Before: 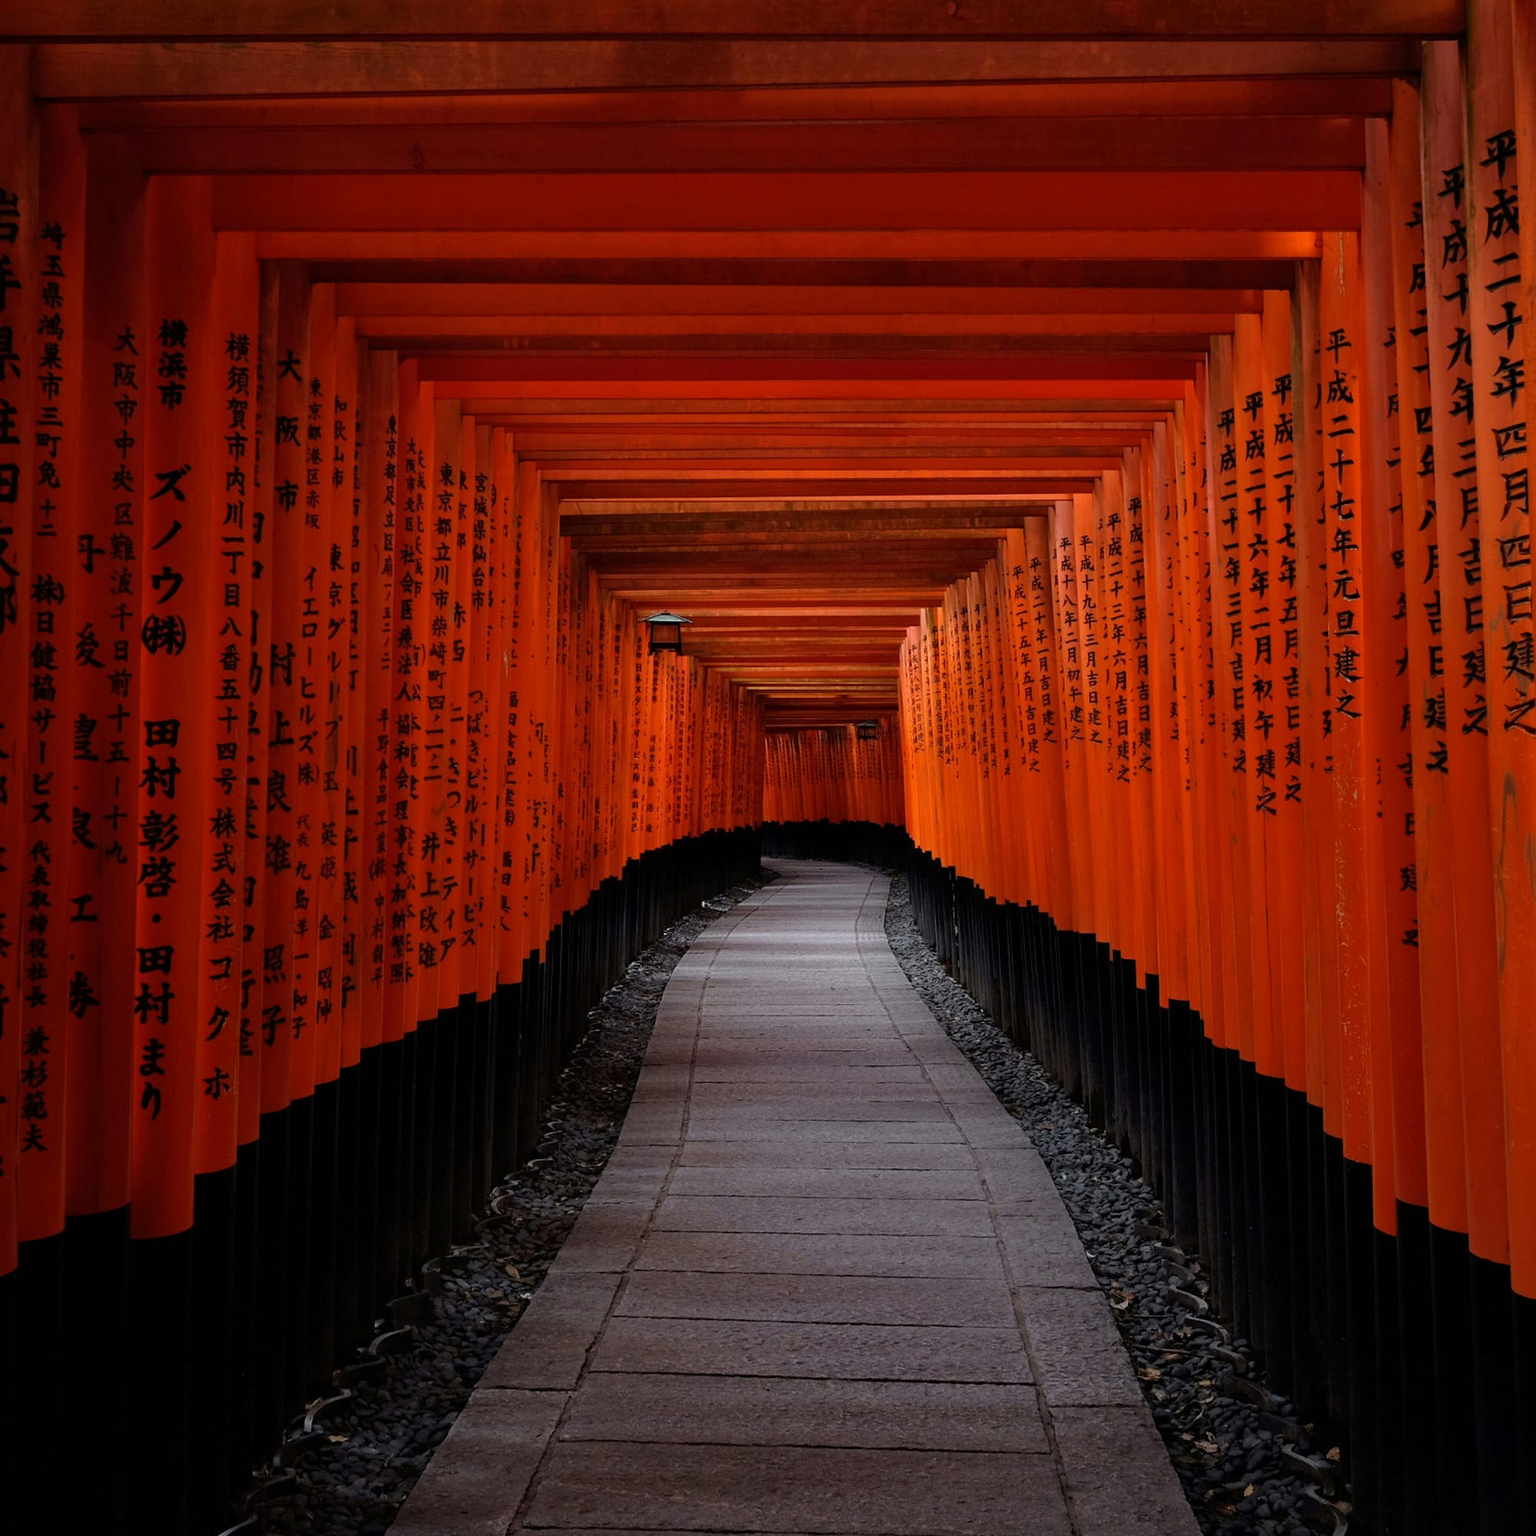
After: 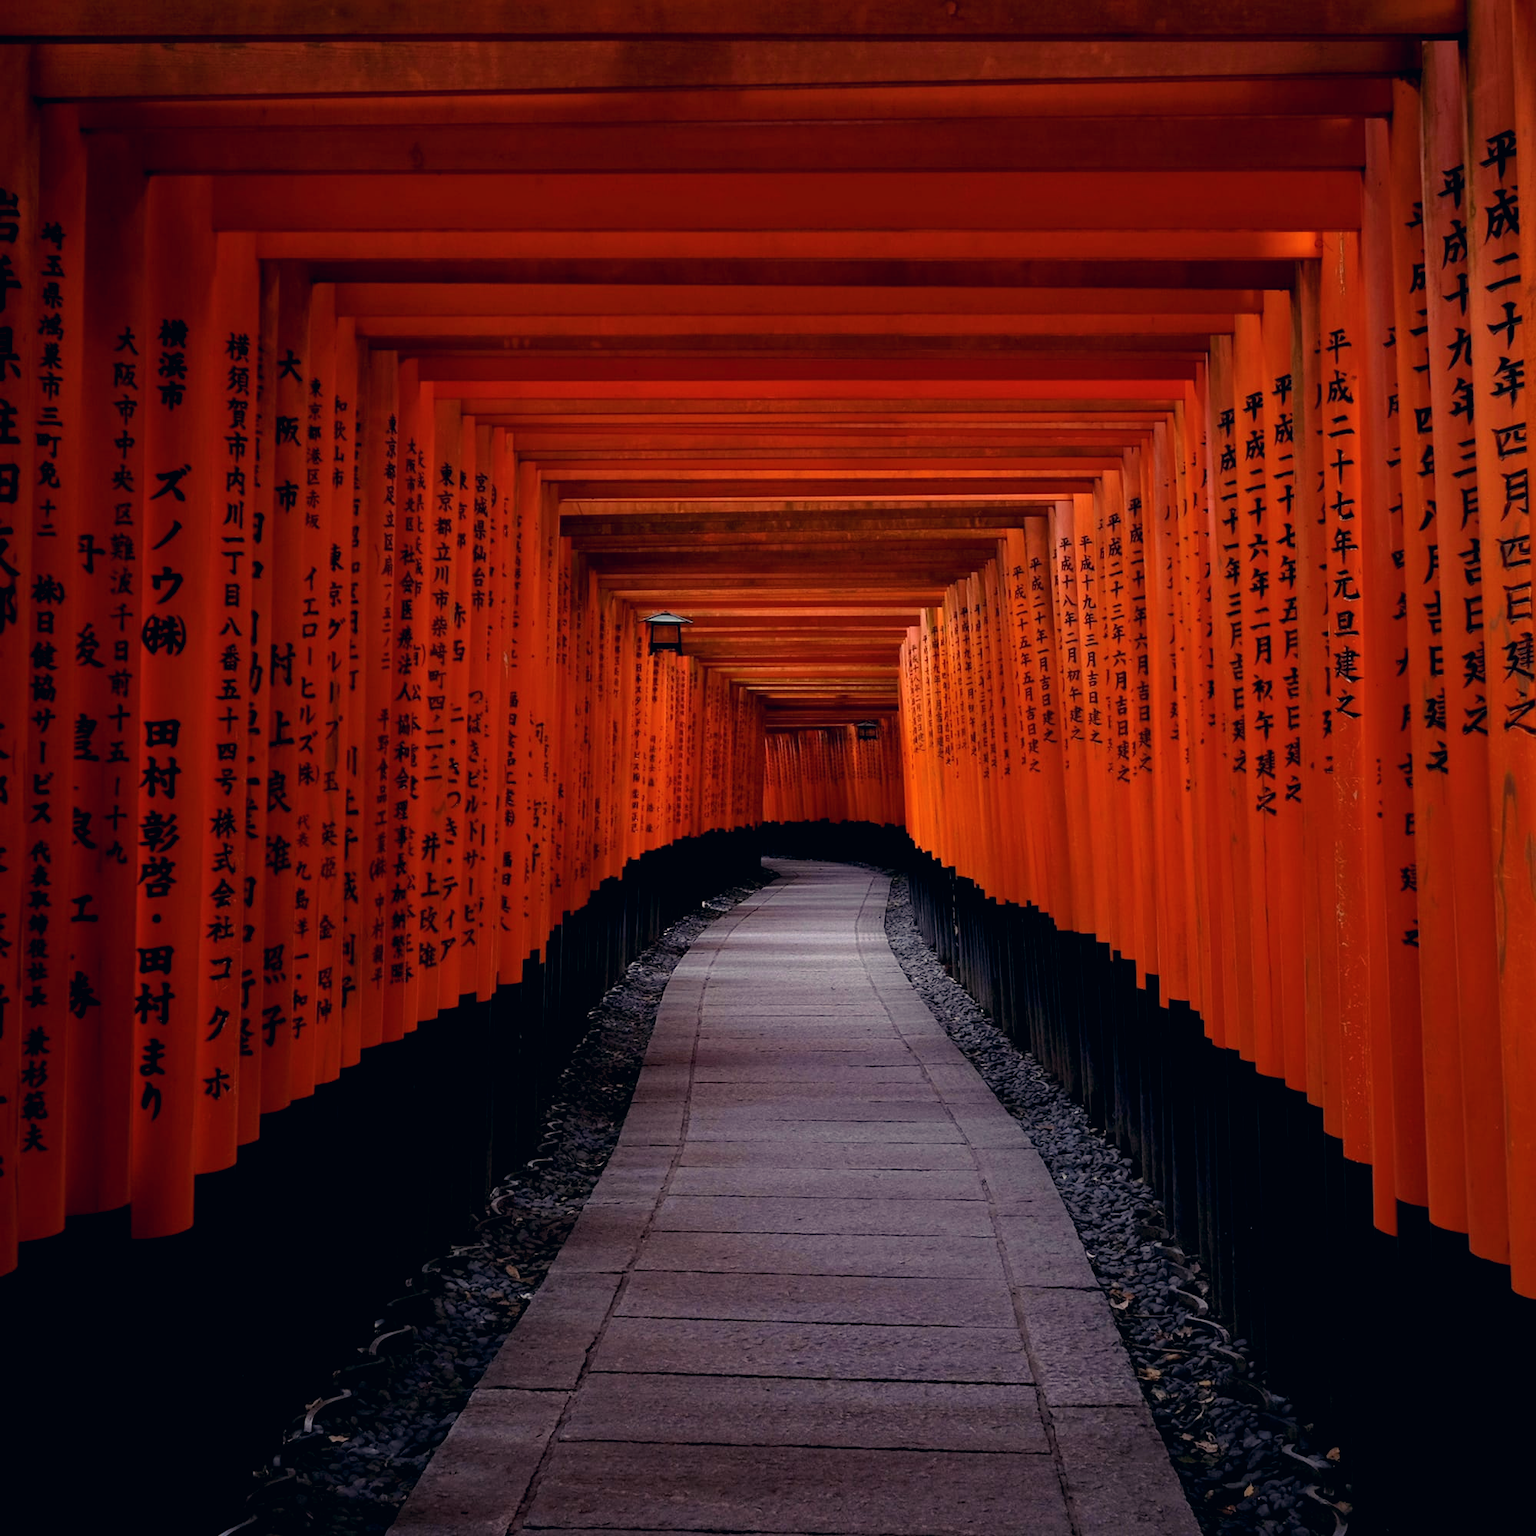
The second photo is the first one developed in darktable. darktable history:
color balance rgb: shadows lift › chroma 6.216%, shadows lift › hue 305.45°, perceptual saturation grading › global saturation -0.062%, global vibrance 14.516%
color correction: highlights a* 5.37, highlights b* 5.32, shadows a* -4.26, shadows b* -5.11
exposure: black level correction 0.004, exposure 0.016 EV, compensate highlight preservation false
